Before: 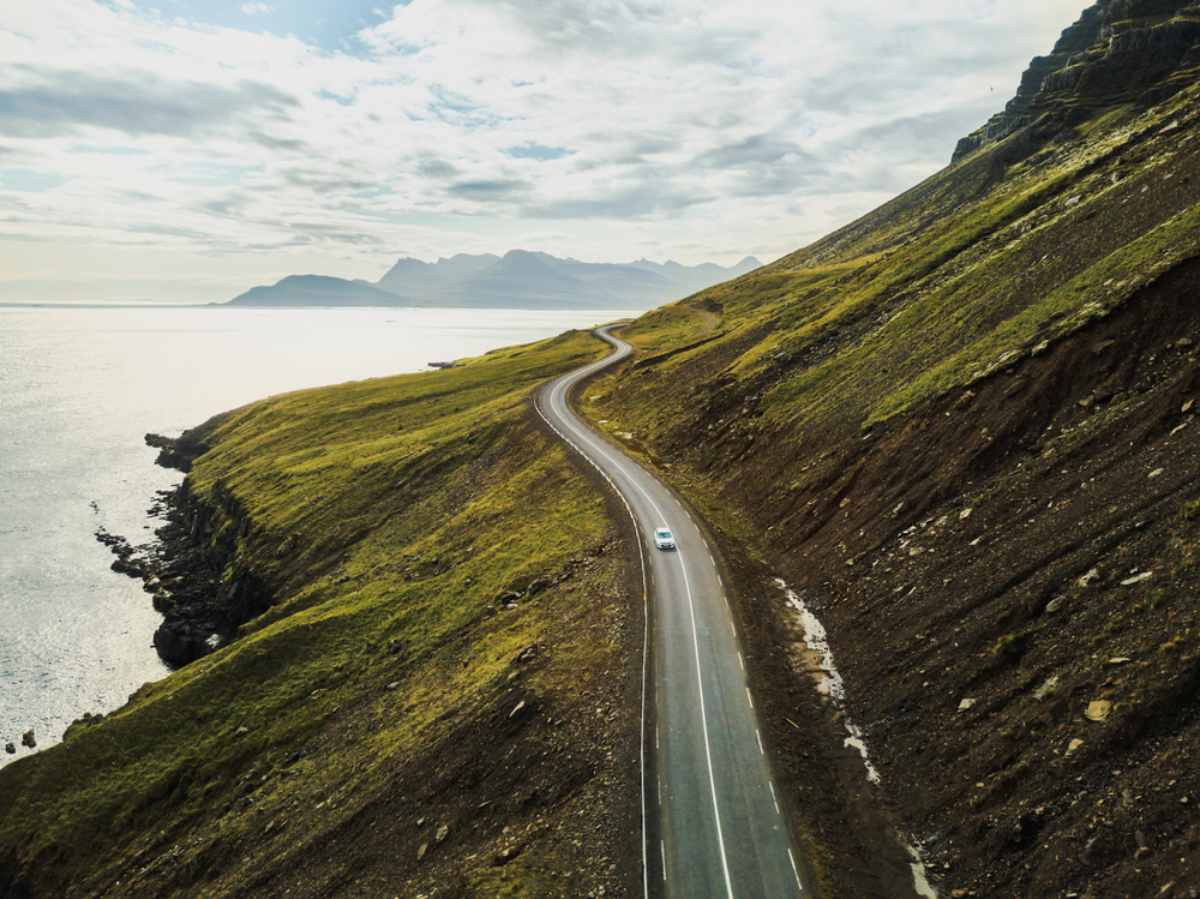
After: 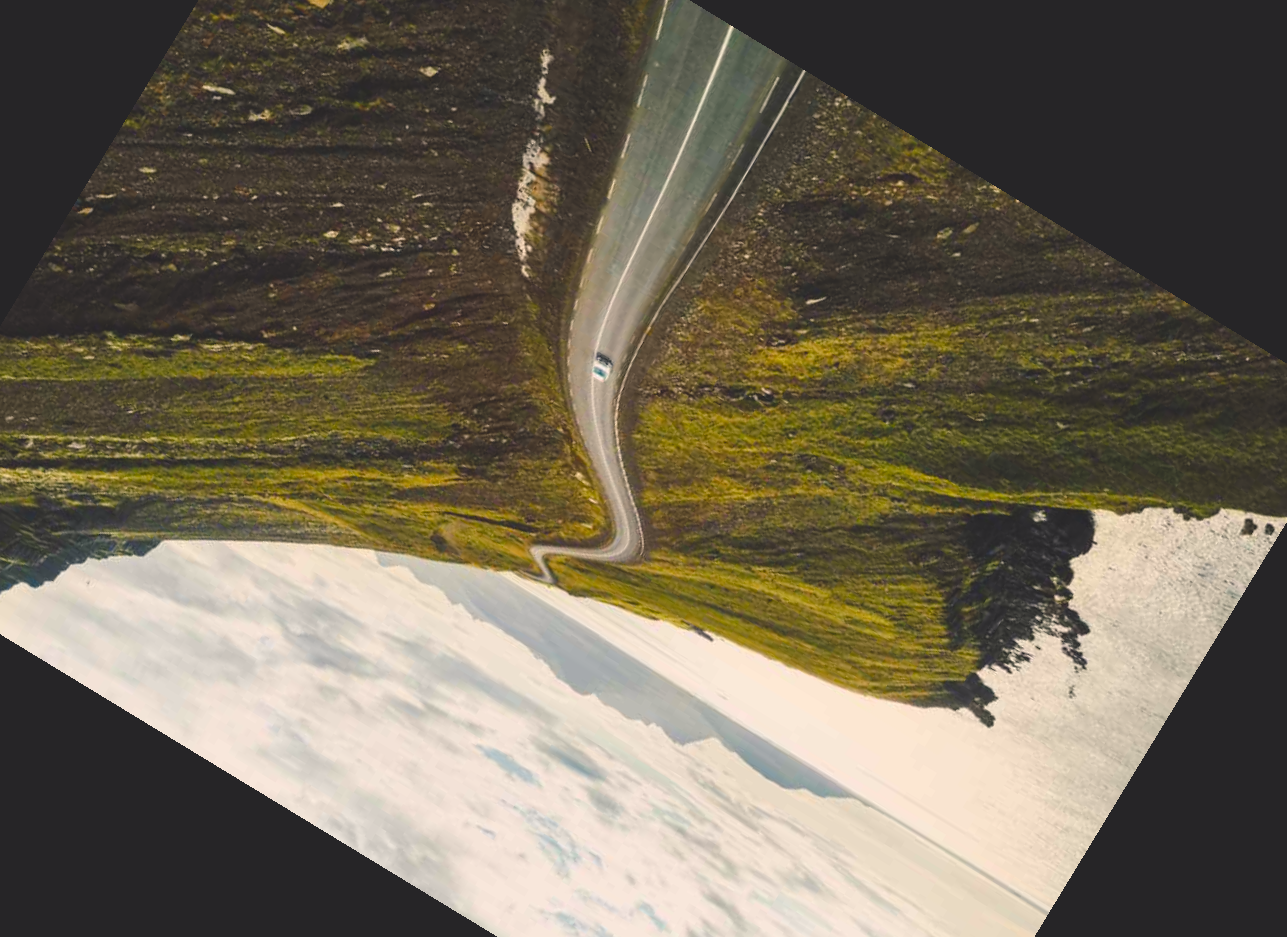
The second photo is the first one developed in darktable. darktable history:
exposure: compensate highlight preservation false
crop and rotate: angle 148.68°, left 9.111%, top 15.603%, right 4.588%, bottom 17.041%
color balance rgb: shadows lift › chroma 2%, shadows lift › hue 247.2°, power › chroma 0.3%, power › hue 25.2°, highlights gain › chroma 3%, highlights gain › hue 60°, global offset › luminance 2%, perceptual saturation grading › global saturation 20%, perceptual saturation grading › highlights -20%, perceptual saturation grading › shadows 30%
